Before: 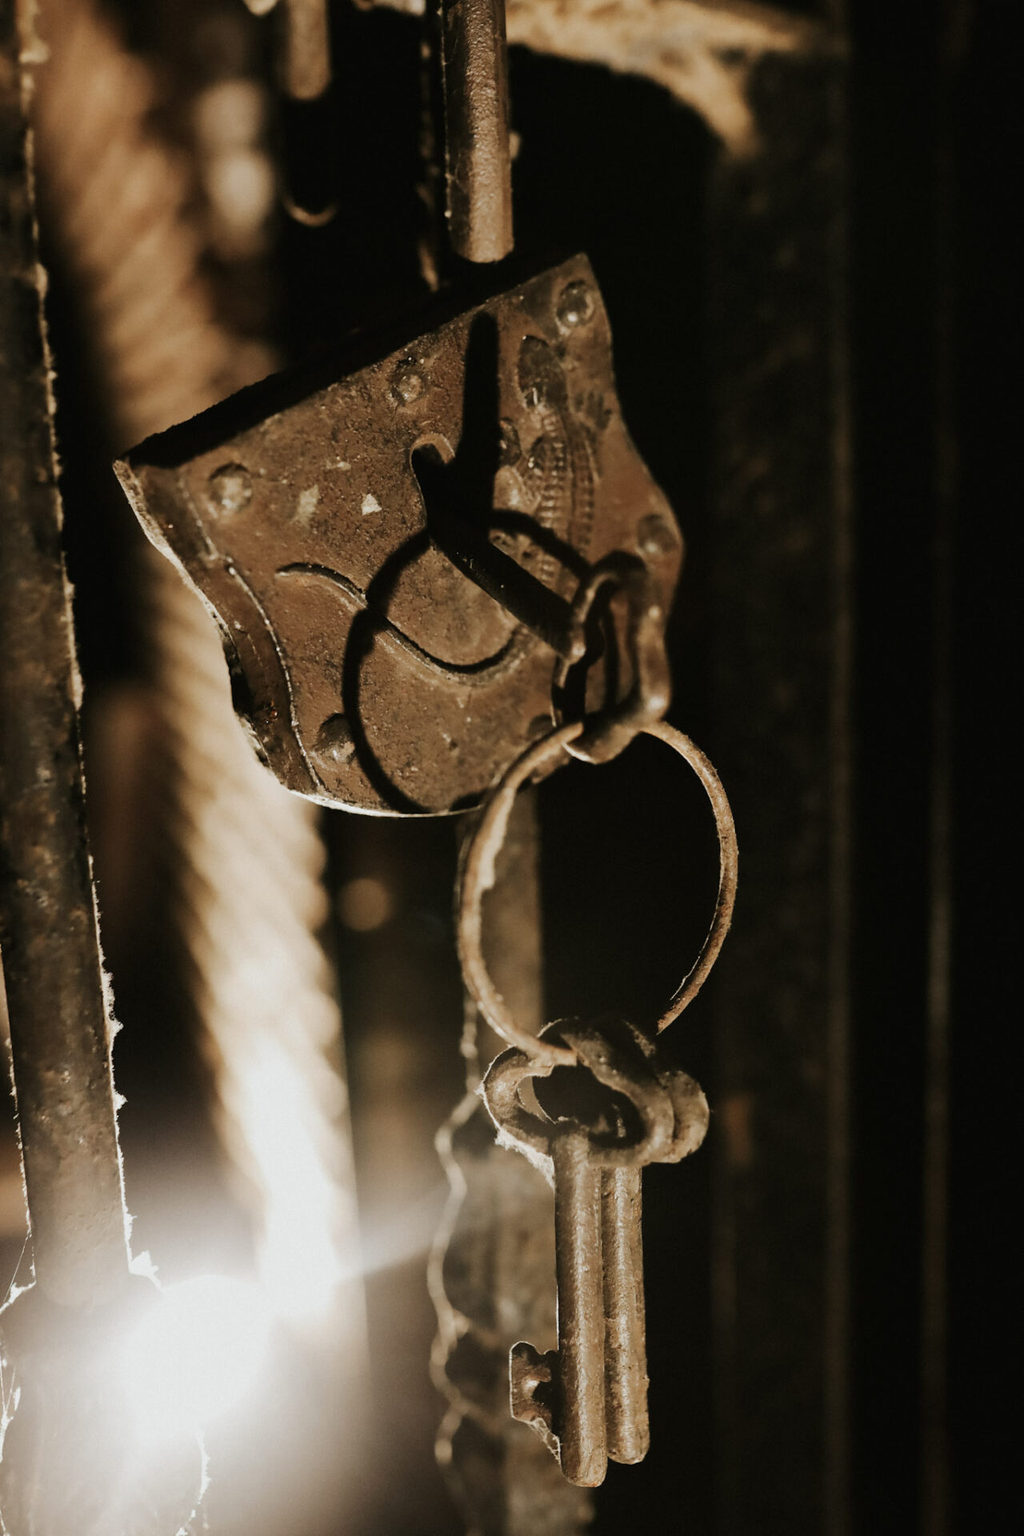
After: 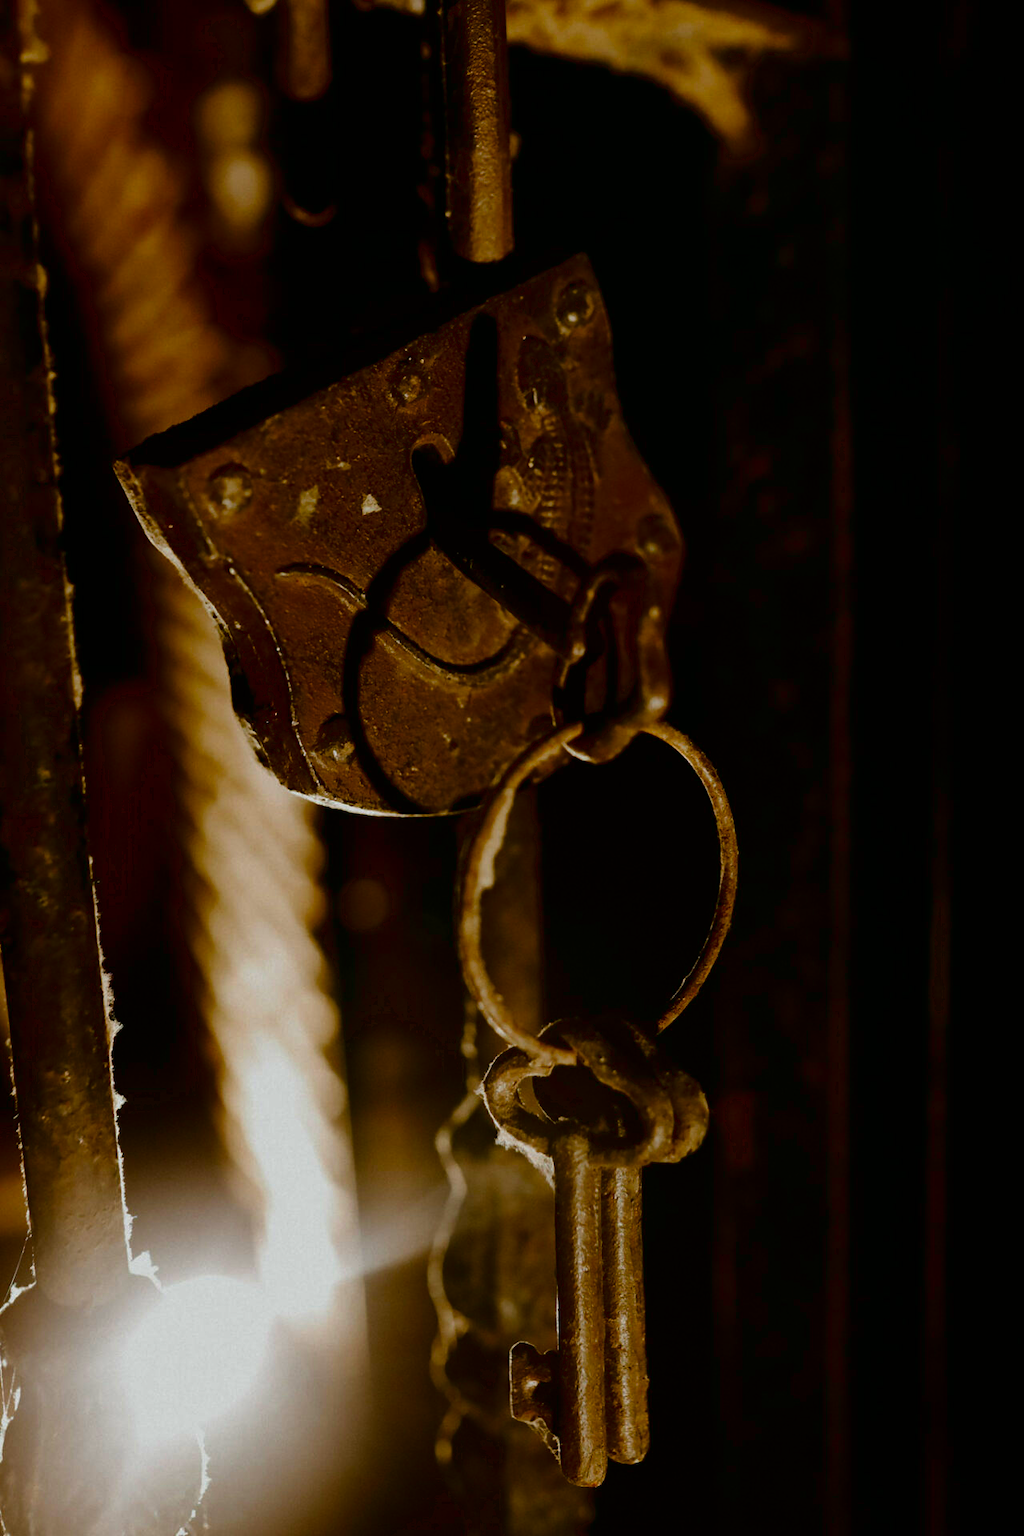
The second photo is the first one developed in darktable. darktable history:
contrast brightness saturation: brightness -0.52
velvia: strength 51%, mid-tones bias 0.51
